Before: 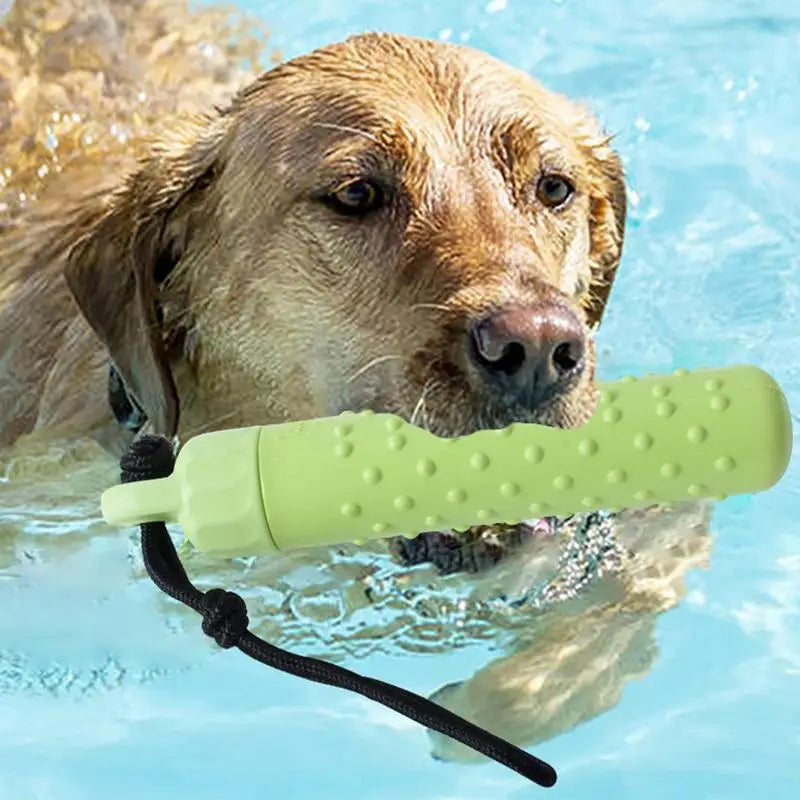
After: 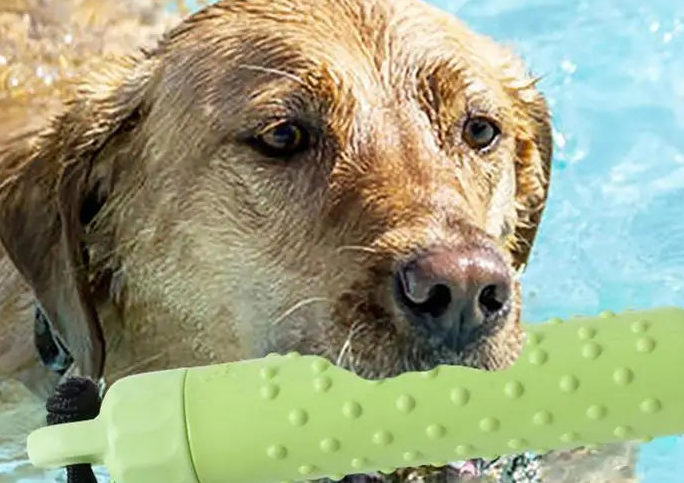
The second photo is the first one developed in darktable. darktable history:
crop and rotate: left 9.35%, top 7.281%, right 5.054%, bottom 32.247%
